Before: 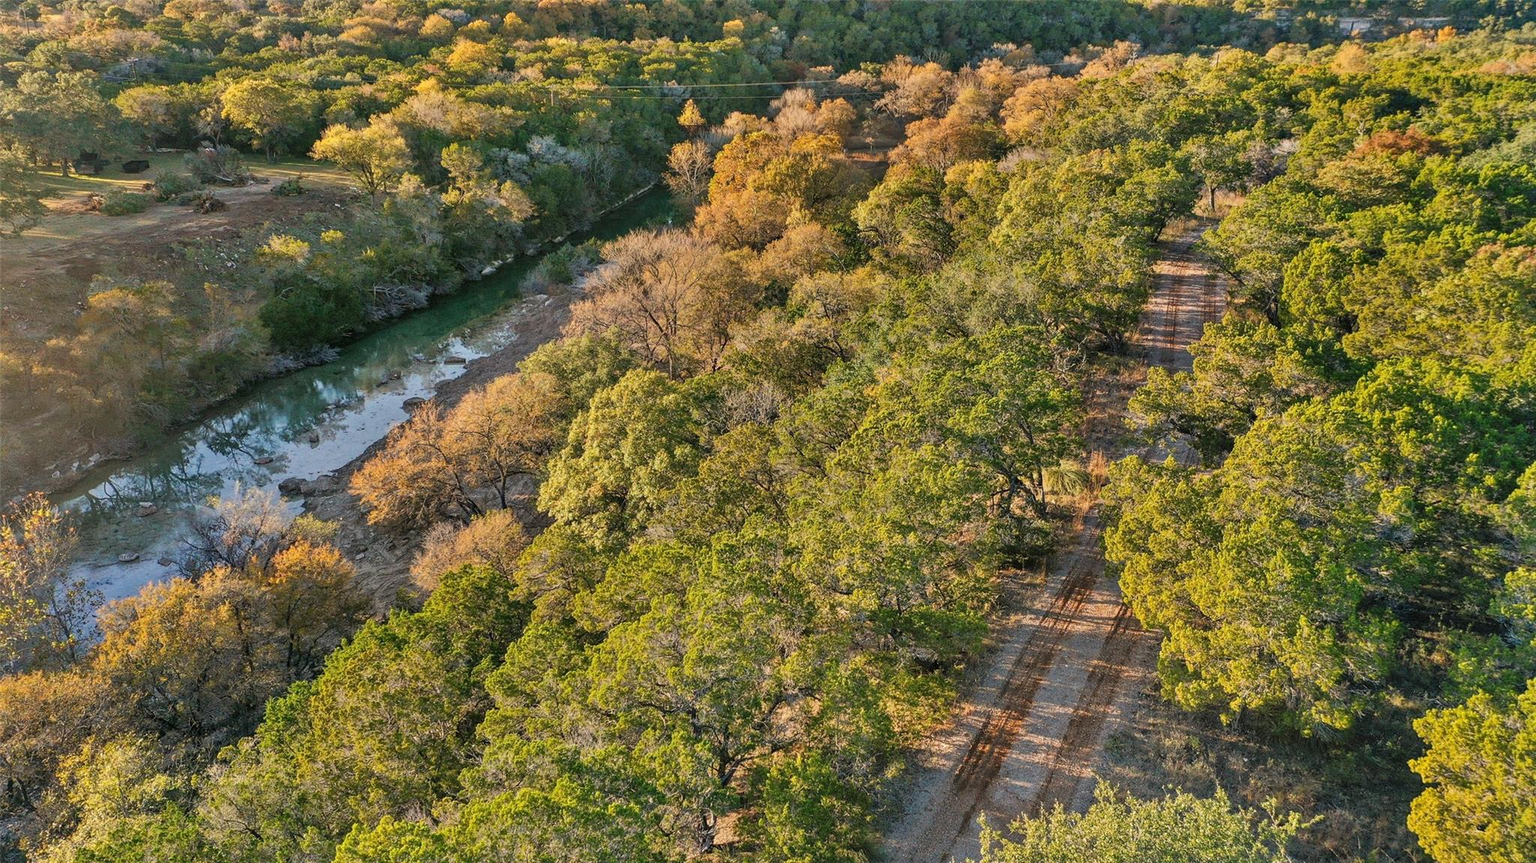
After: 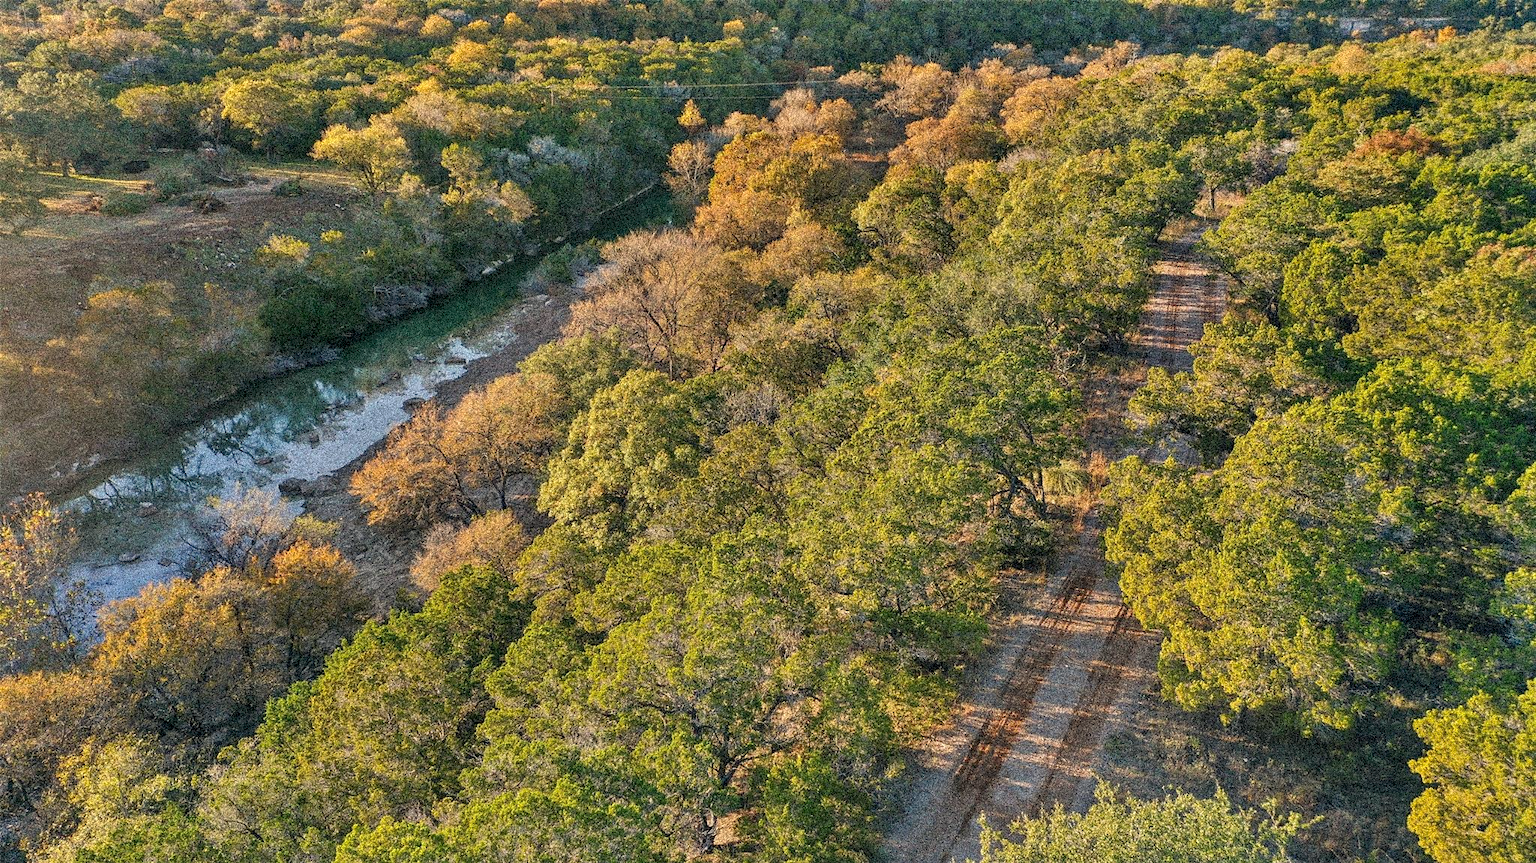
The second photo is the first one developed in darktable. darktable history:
grain: coarseness 3.75 ISO, strength 100%, mid-tones bias 0%
color correction: highlights a* 0.207, highlights b* 2.7, shadows a* -0.874, shadows b* -4.78
